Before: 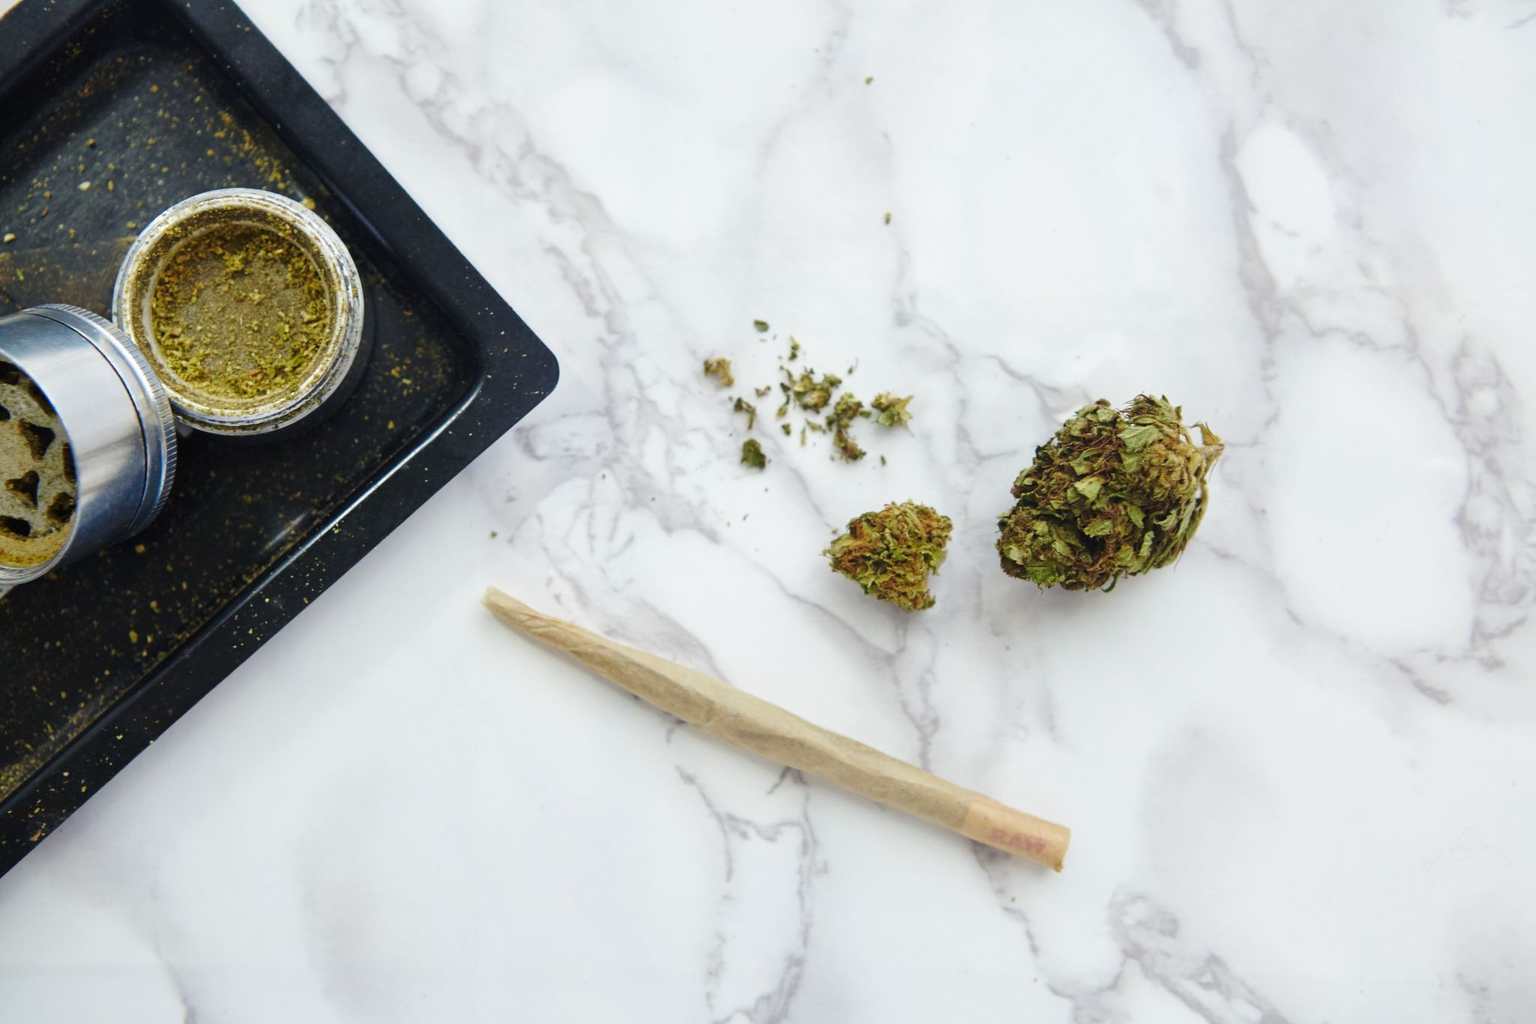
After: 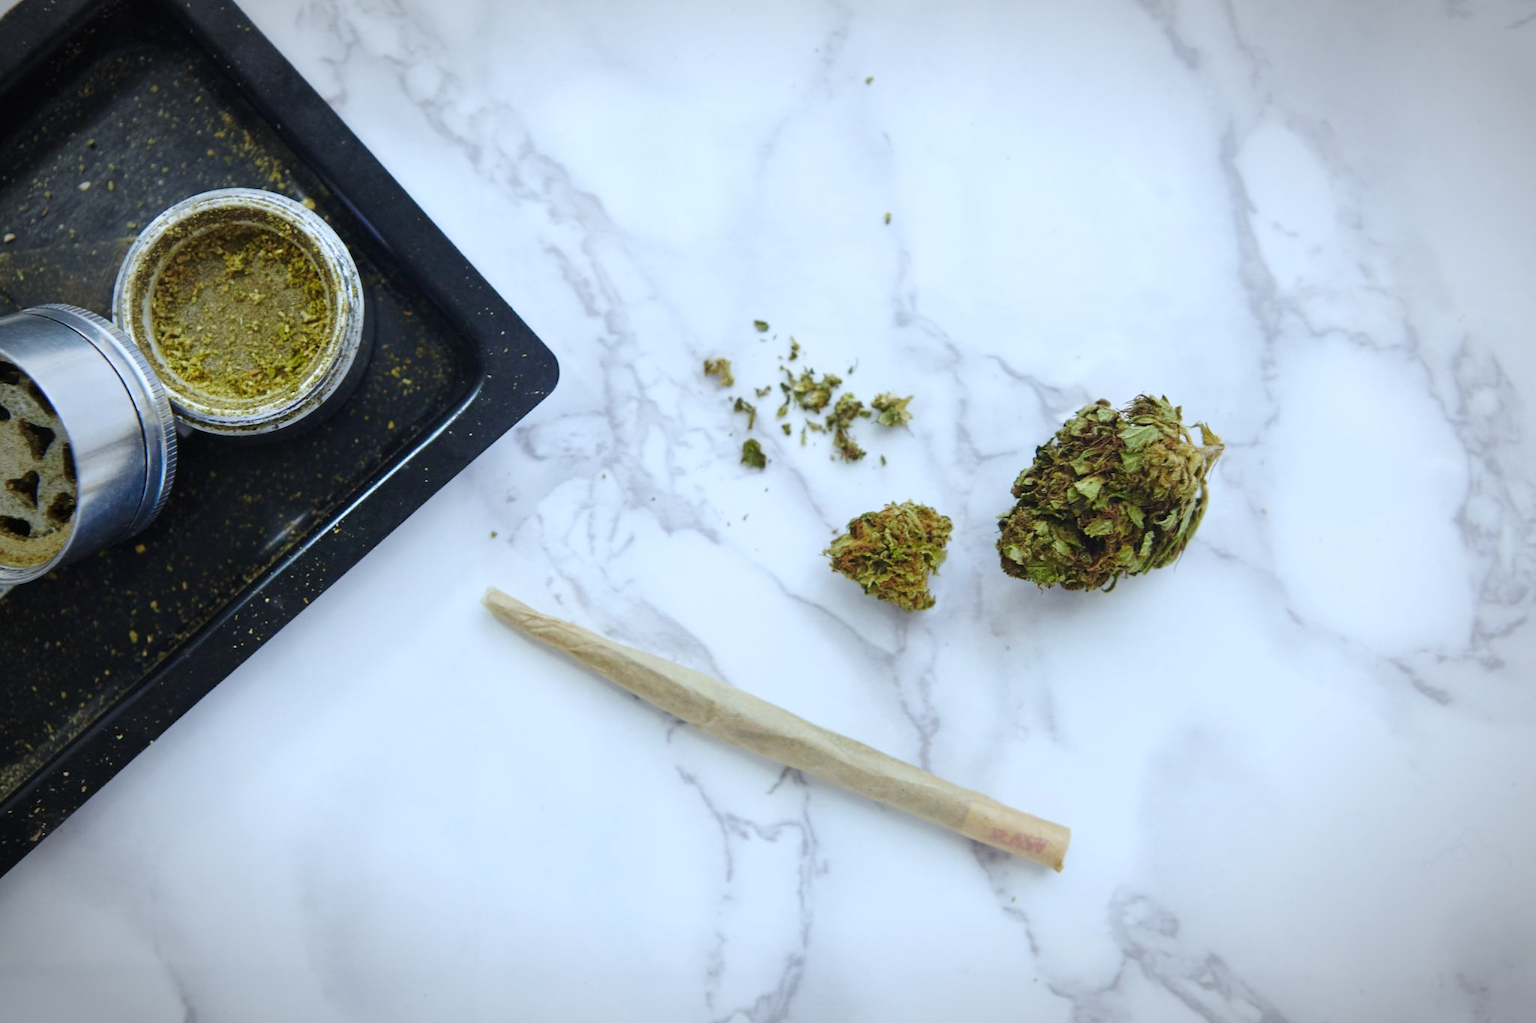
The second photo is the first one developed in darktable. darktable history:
vignetting: automatic ratio true
white balance: red 0.924, blue 1.095
